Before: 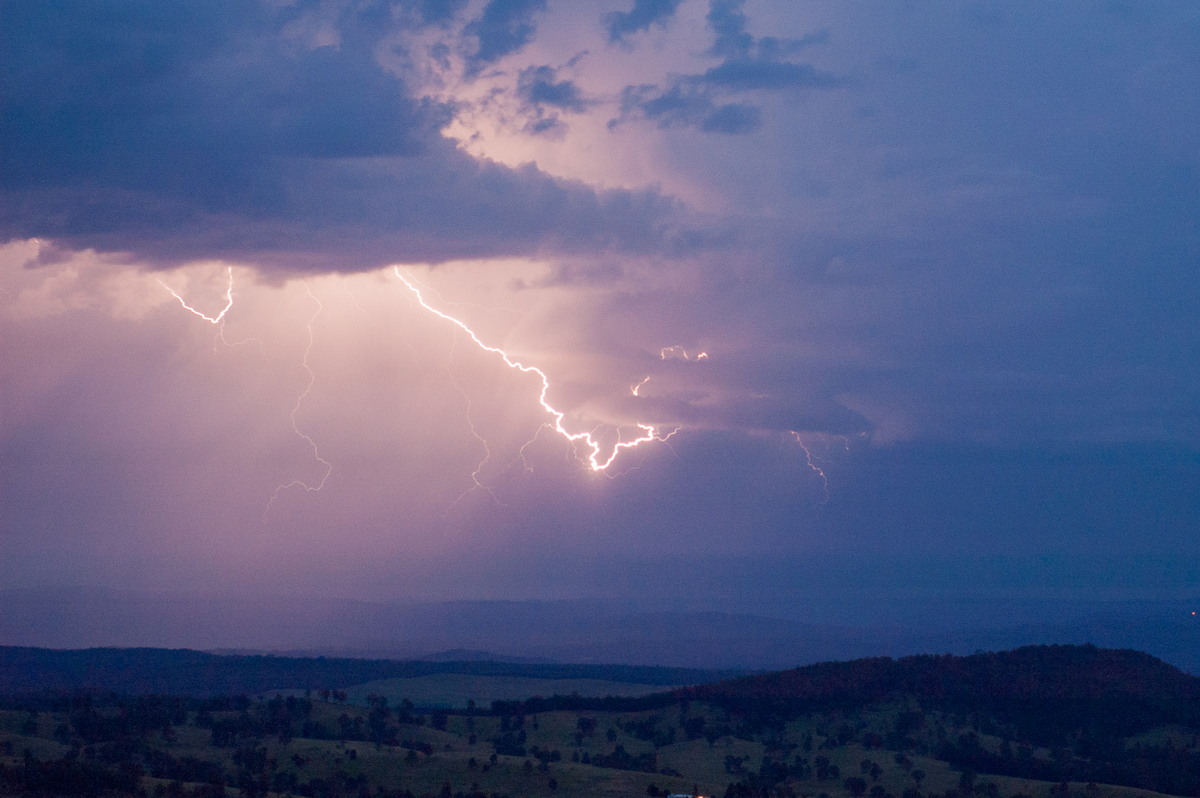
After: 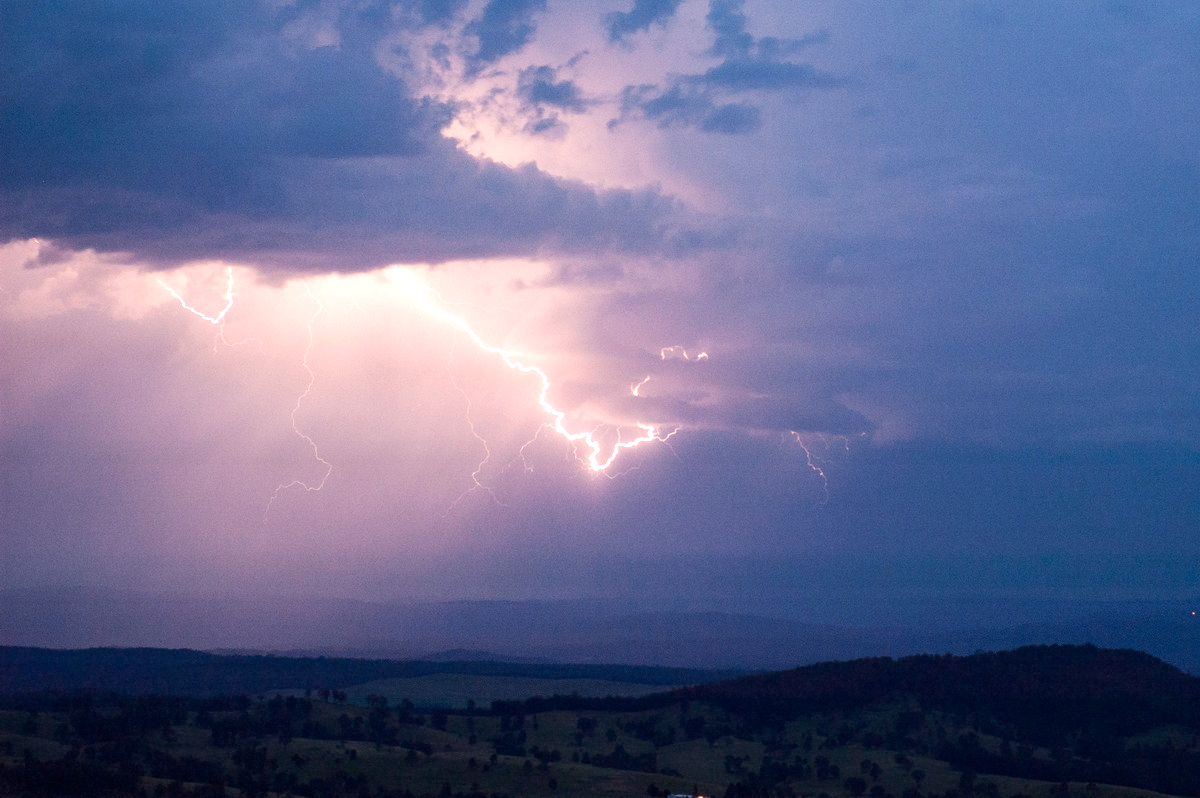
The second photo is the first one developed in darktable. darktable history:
tone equalizer: -8 EV -0.726 EV, -7 EV -0.709 EV, -6 EV -0.618 EV, -5 EV -0.381 EV, -3 EV 0.373 EV, -2 EV 0.6 EV, -1 EV 0.678 EV, +0 EV 0.737 EV, edges refinement/feathering 500, mask exposure compensation -1.57 EV, preserve details no
